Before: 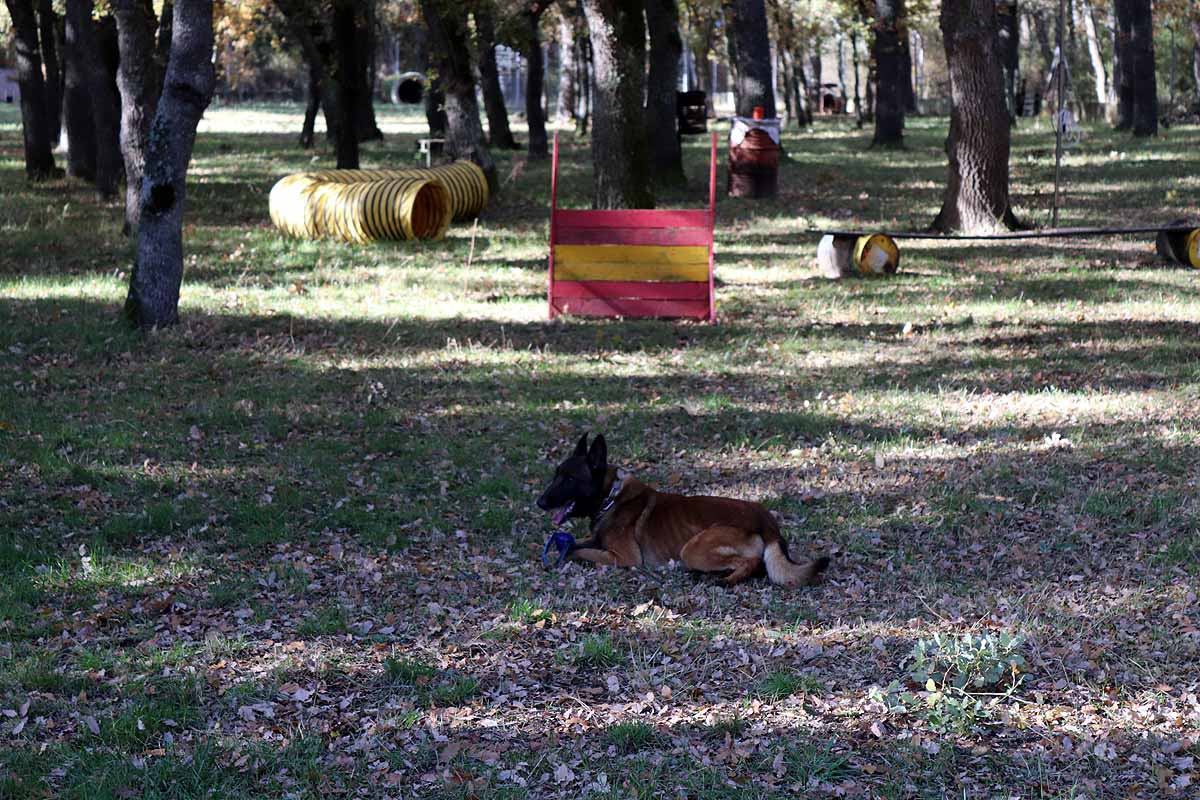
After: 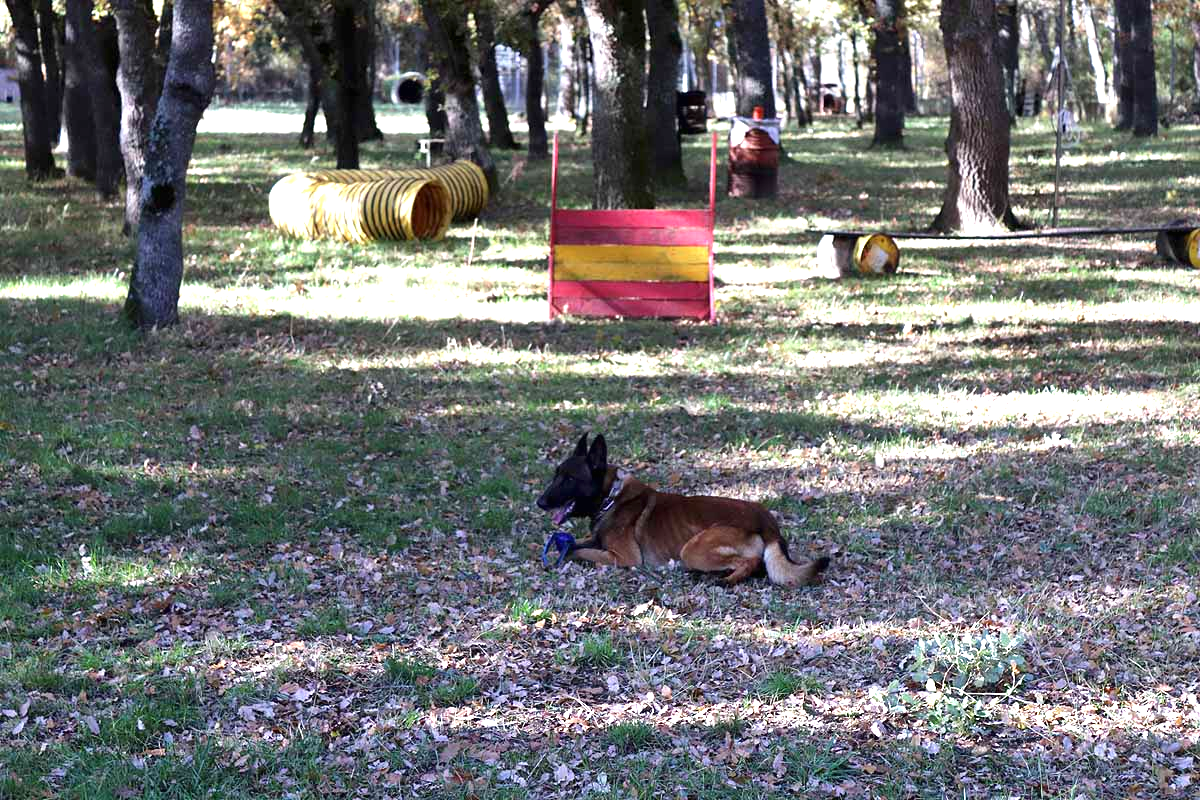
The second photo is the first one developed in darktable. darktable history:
exposure: black level correction 0, exposure 1 EV, compensate exposure bias true, compensate highlight preservation false
shadows and highlights: soften with gaussian
